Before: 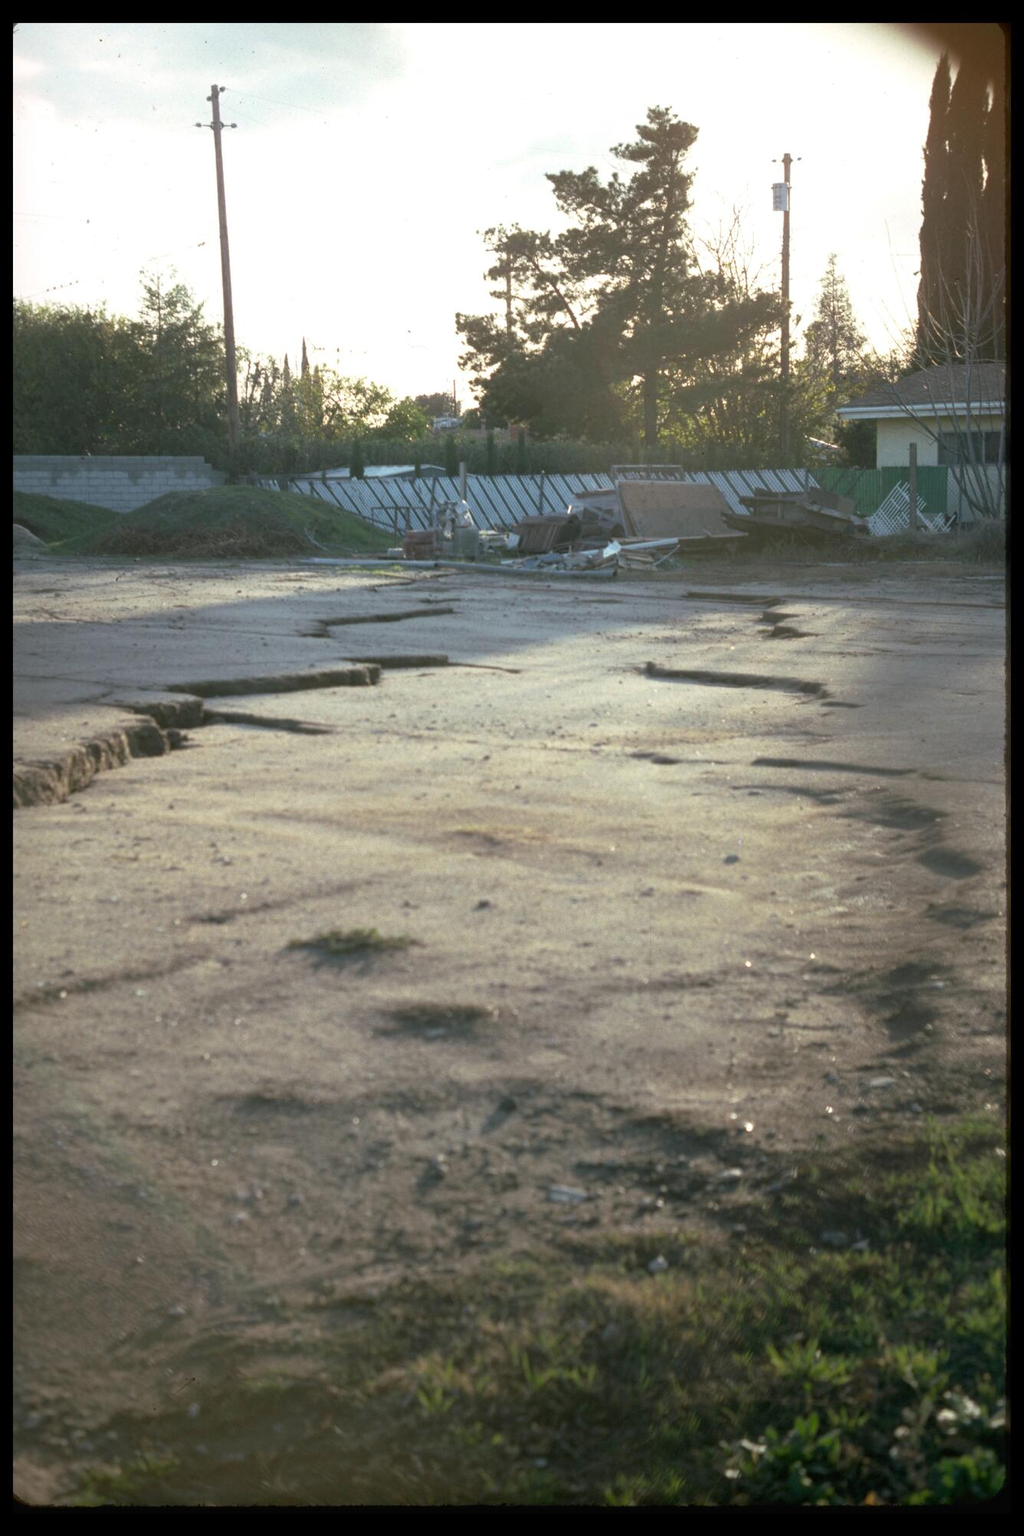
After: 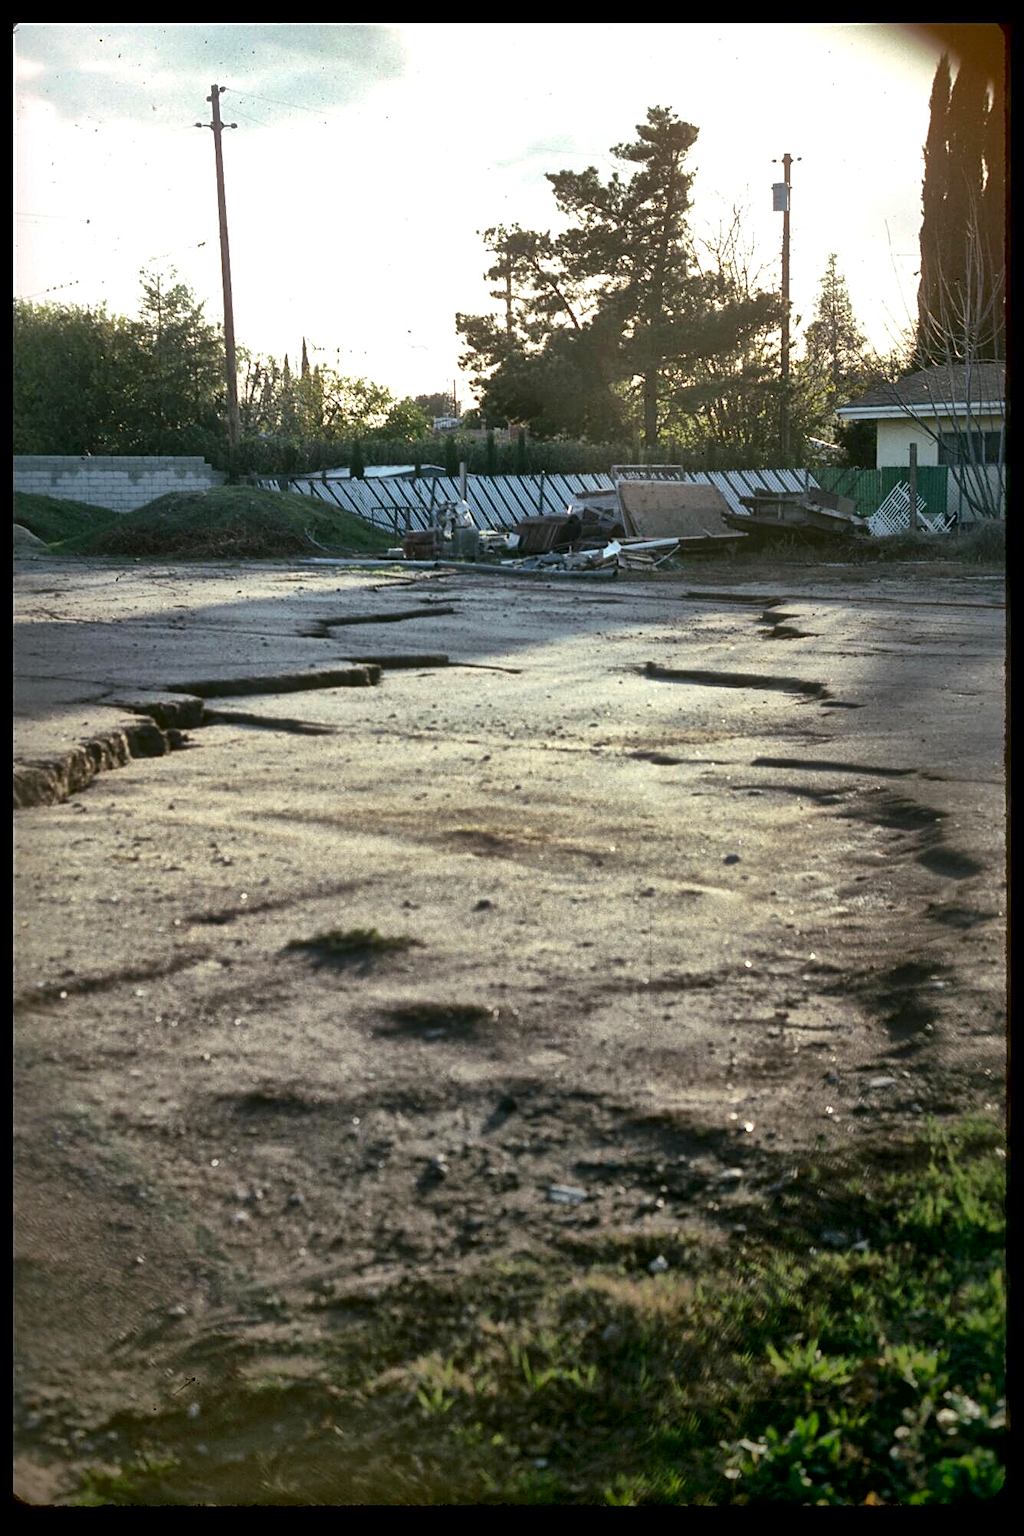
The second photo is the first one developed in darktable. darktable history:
contrast brightness saturation: contrast 0.204, brightness -0.11, saturation 0.103
local contrast: mode bilateral grid, contrast 20, coarseness 50, detail 178%, midtone range 0.2
sharpen: on, module defaults
shadows and highlights: on, module defaults
